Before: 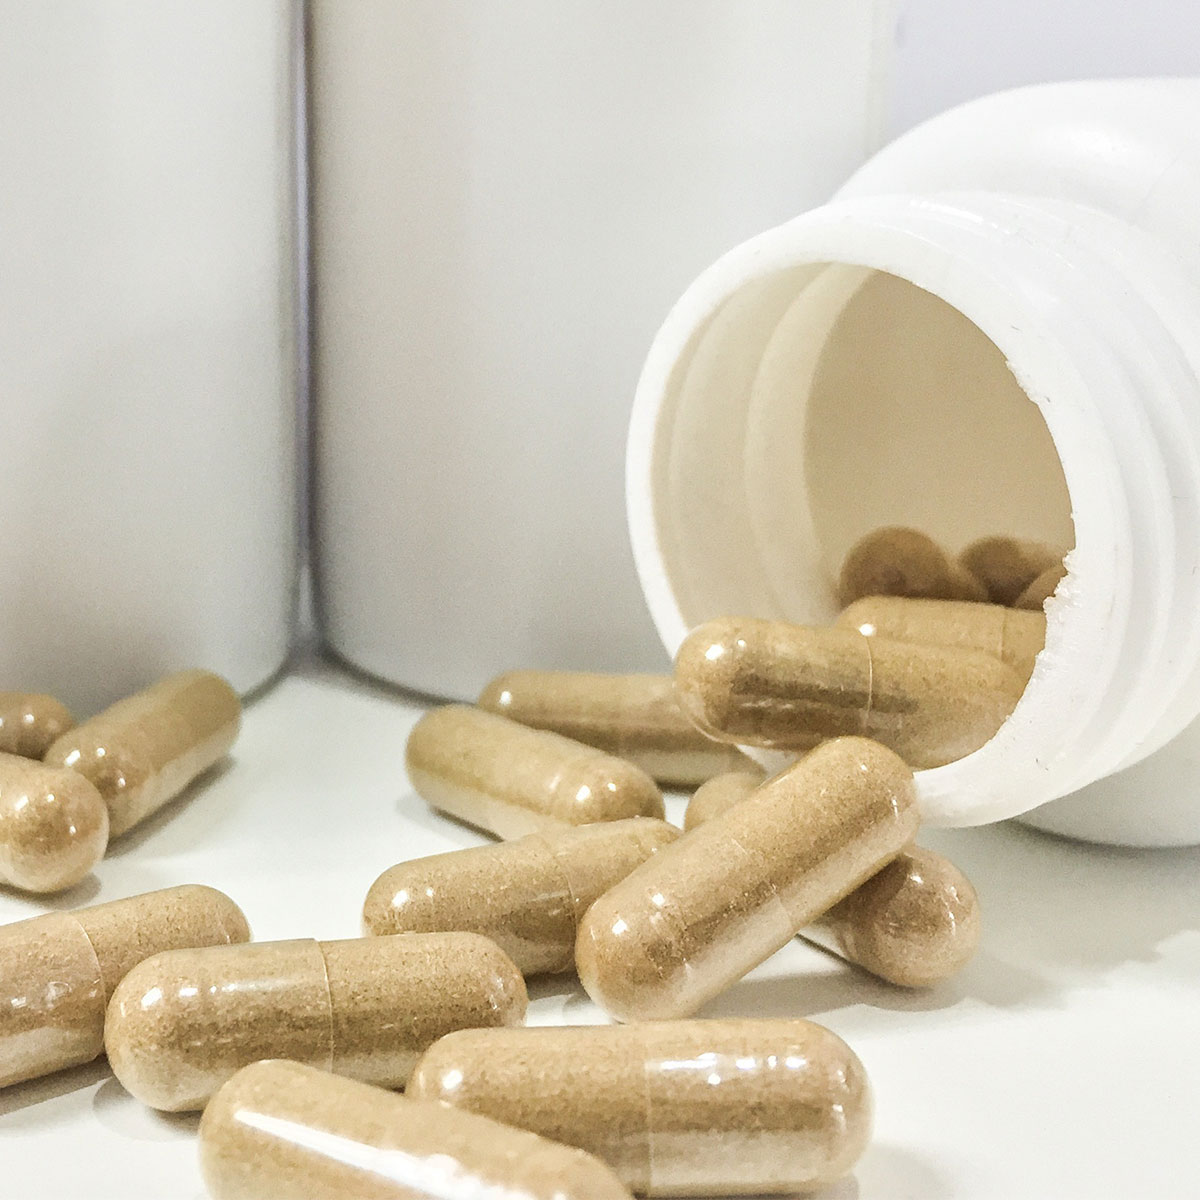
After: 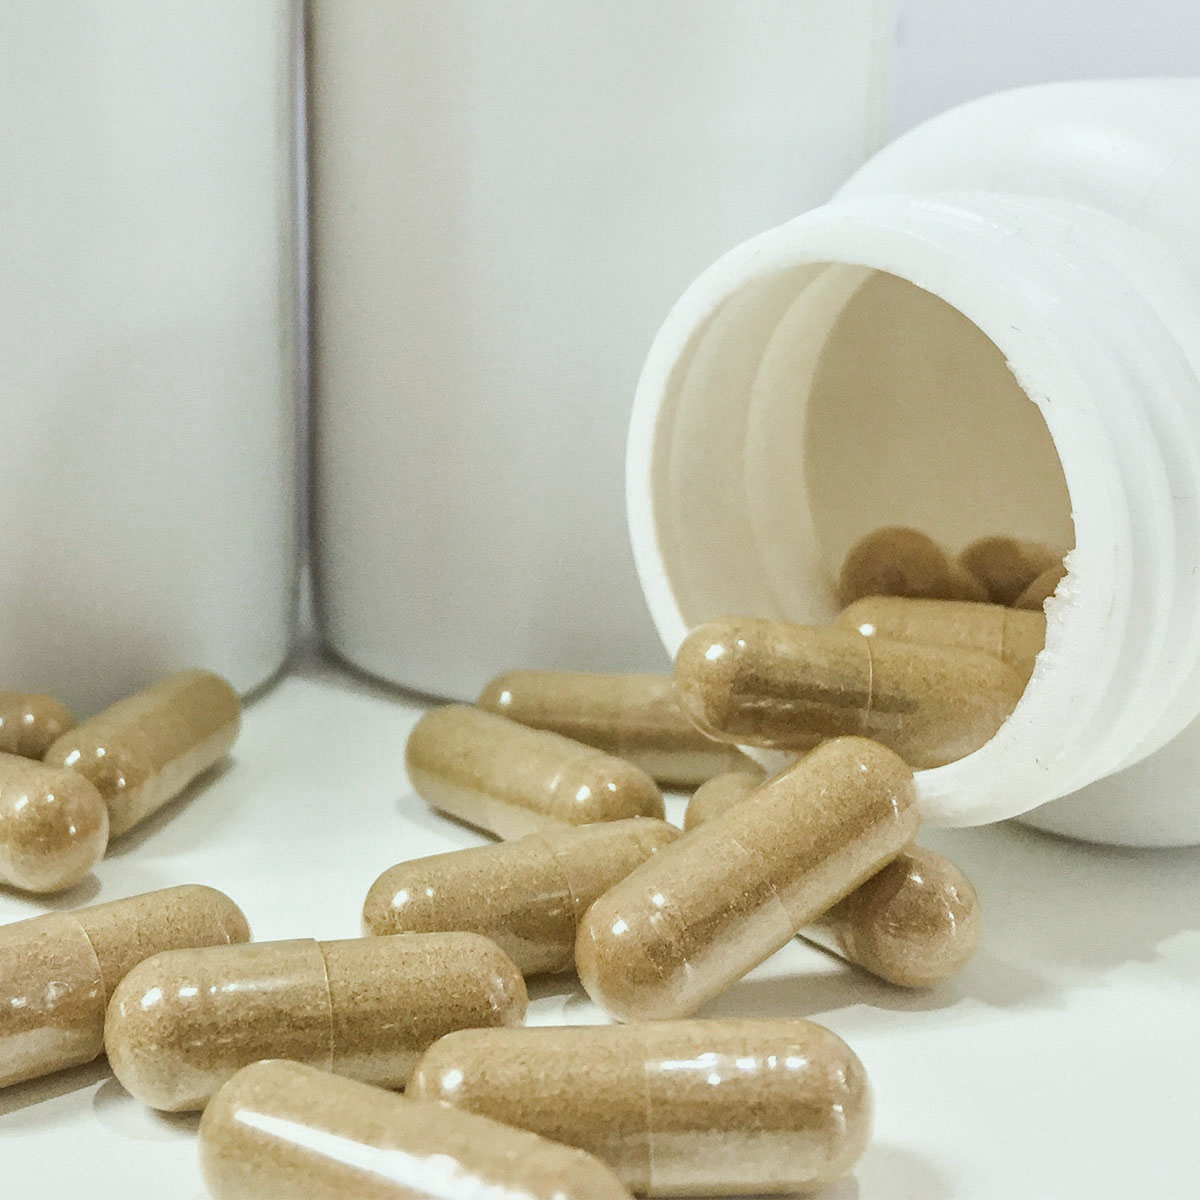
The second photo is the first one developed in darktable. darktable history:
color balance: lift [1.004, 1.002, 1.002, 0.998], gamma [1, 1.007, 1.002, 0.993], gain [1, 0.977, 1.013, 1.023], contrast -3.64%
color zones: curves: ch0 [(0, 0.425) (0.143, 0.422) (0.286, 0.42) (0.429, 0.419) (0.571, 0.419) (0.714, 0.42) (0.857, 0.422) (1, 0.425)]
